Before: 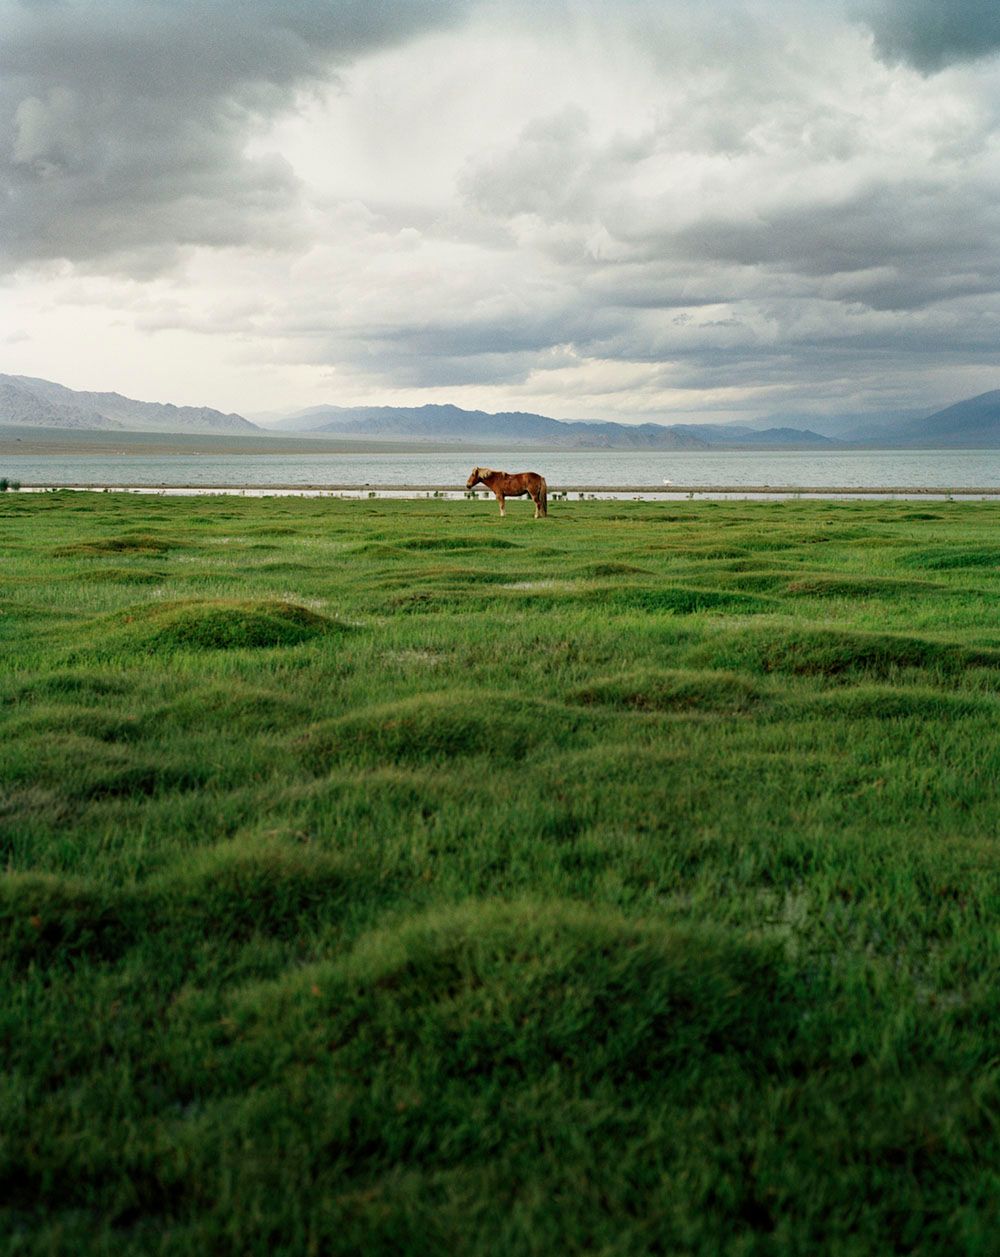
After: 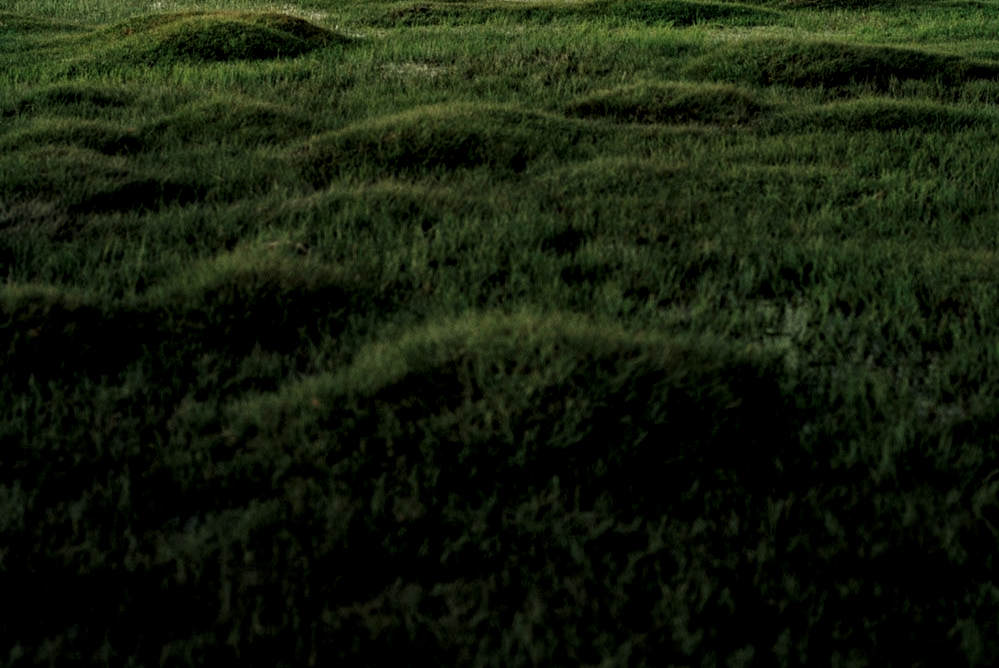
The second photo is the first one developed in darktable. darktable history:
levels: levels [0.101, 0.578, 0.953]
local contrast: detail 130%
crop and rotate: top 46.796%, right 0.064%
